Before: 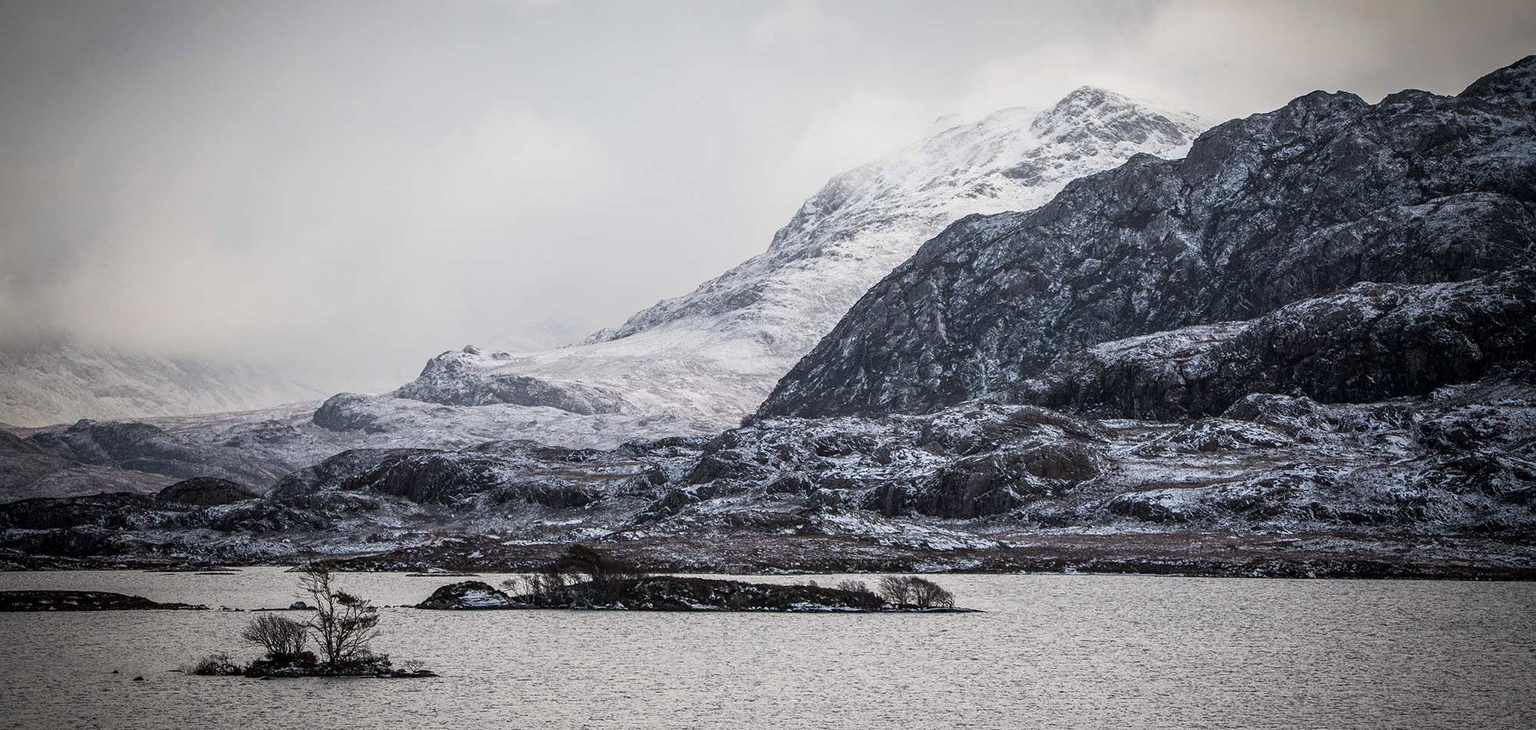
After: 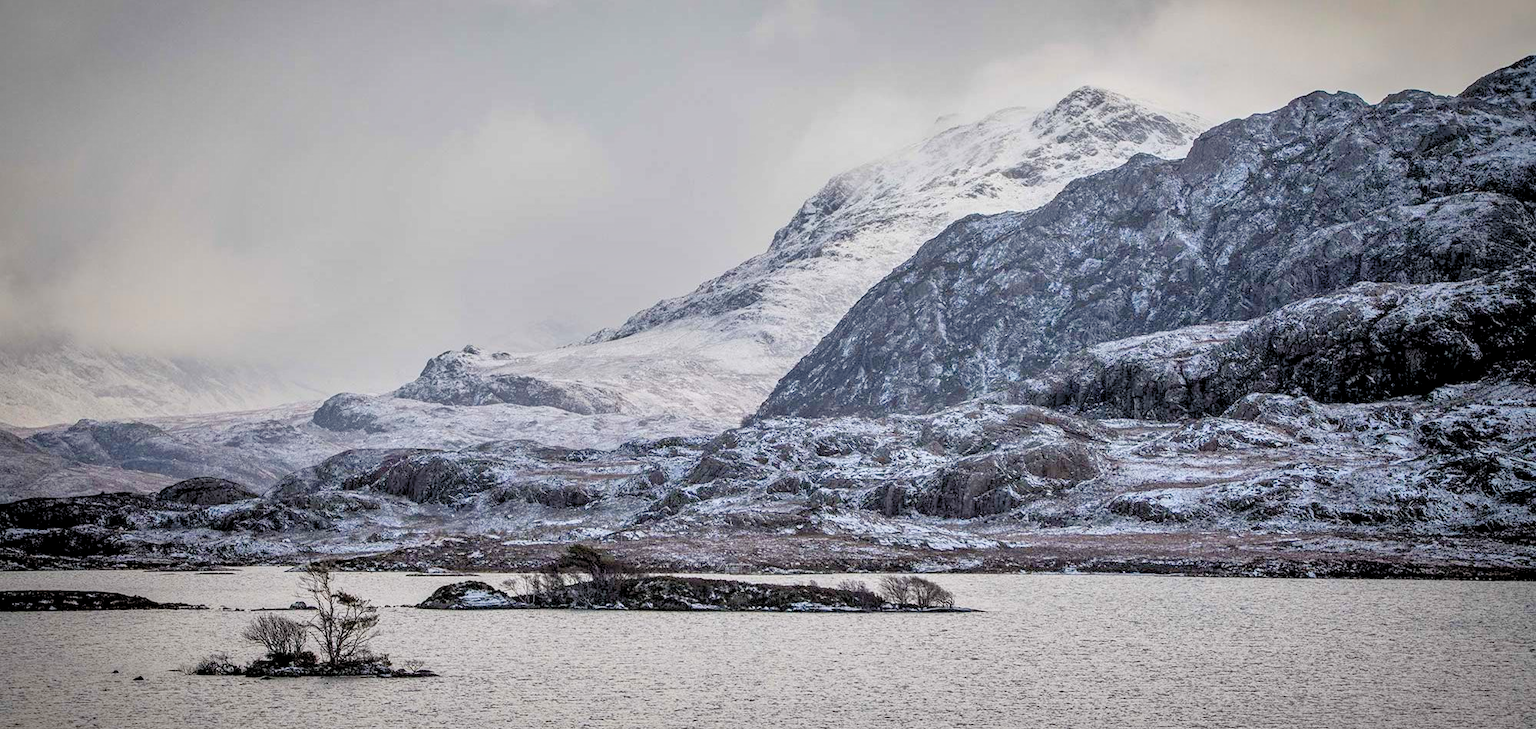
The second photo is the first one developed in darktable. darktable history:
shadows and highlights: shadows 30.63, highlights -63.22, shadows color adjustment 98%, highlights color adjustment 58.61%, soften with gaussian
color balance rgb: contrast -10%
levels: levels [0.072, 0.414, 0.976]
